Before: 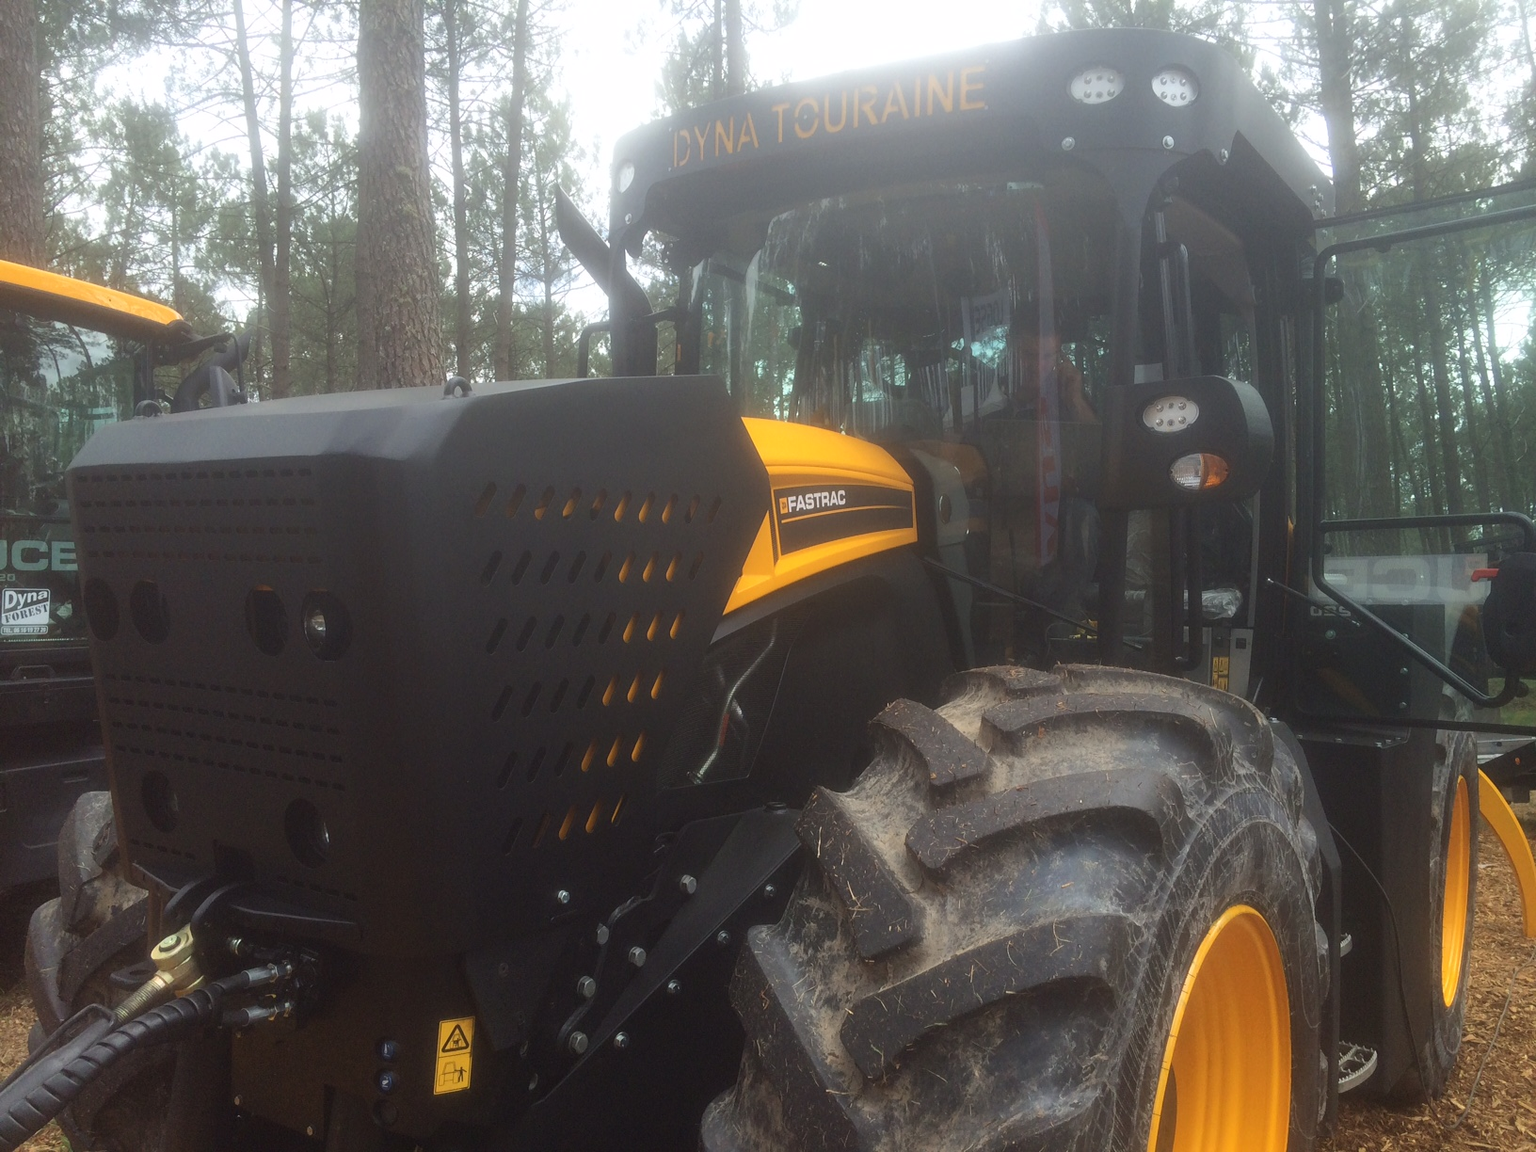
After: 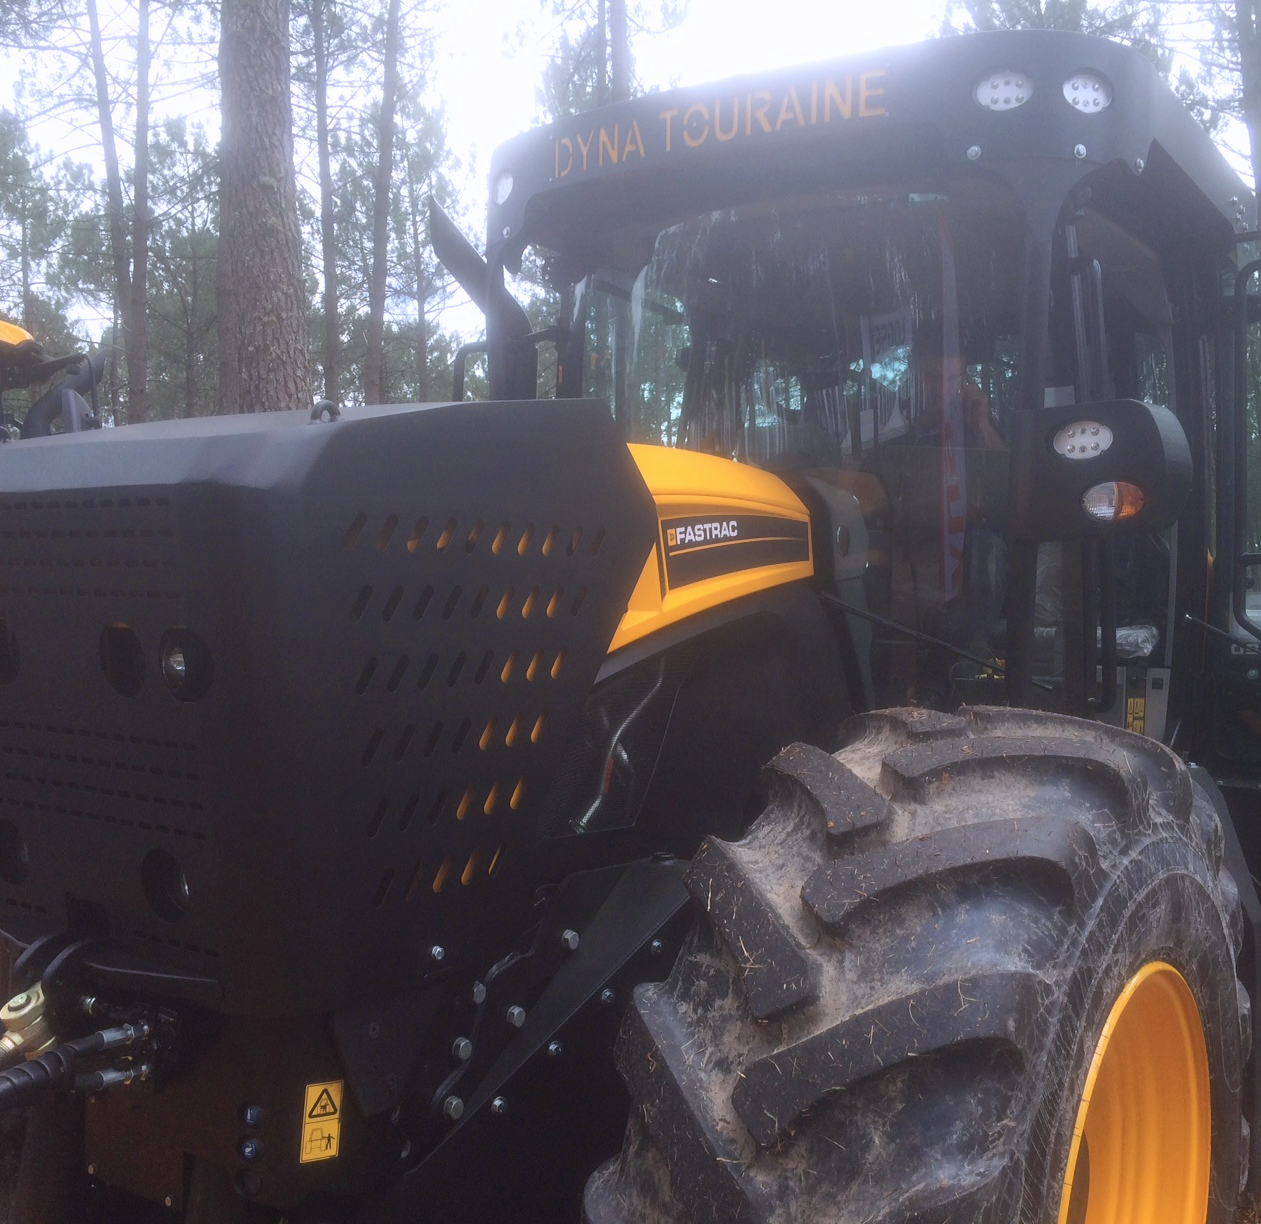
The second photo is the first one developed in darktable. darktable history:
crop: left 9.904%, right 12.821%
color calibration: illuminant custom, x 0.363, y 0.384, temperature 4526.04 K
